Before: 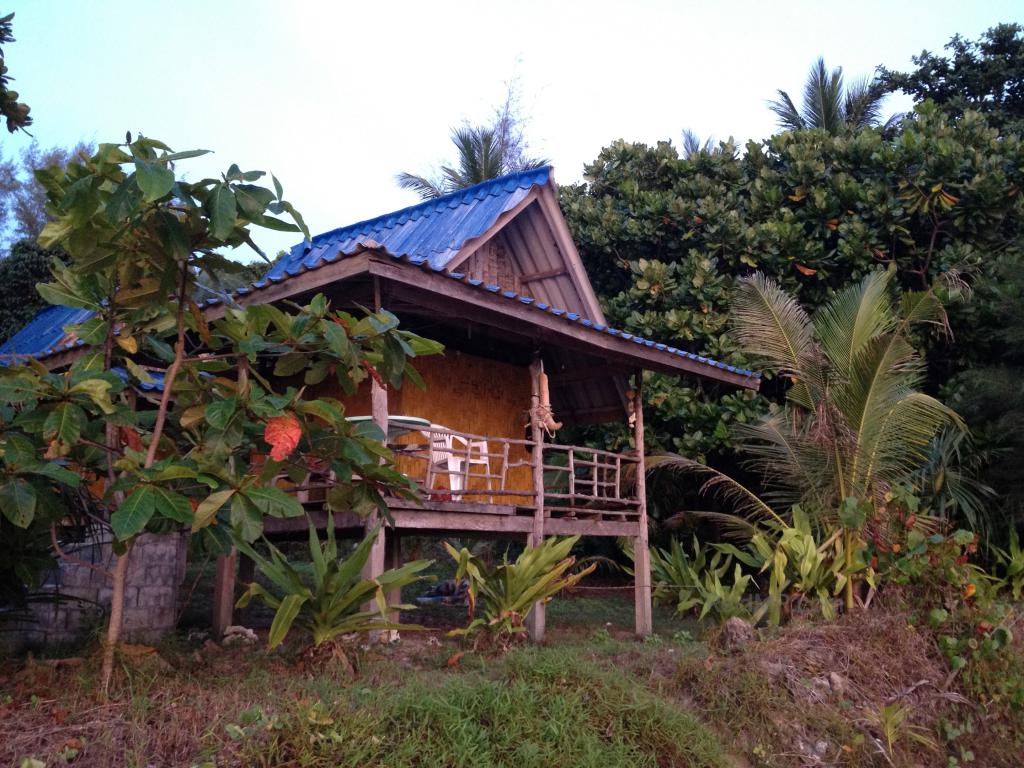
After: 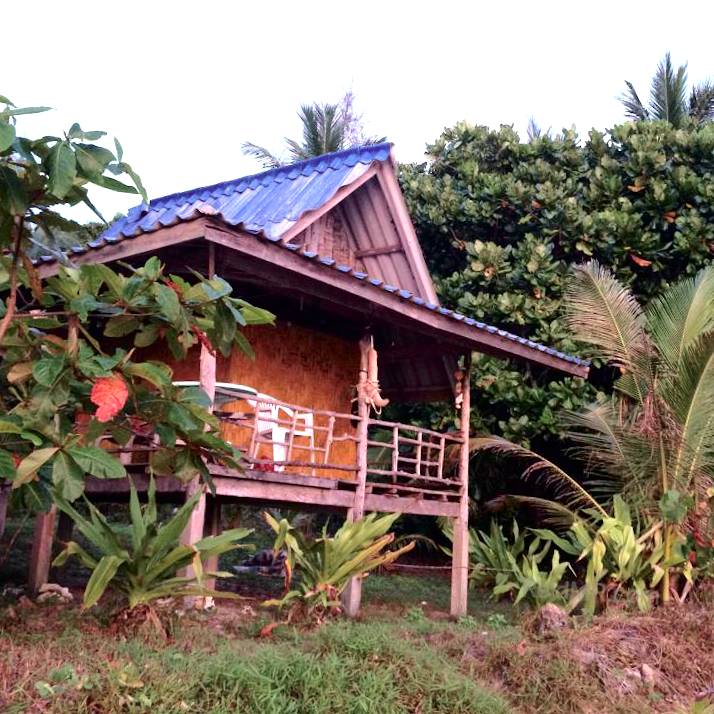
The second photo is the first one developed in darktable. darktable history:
exposure: exposure 0.921 EV, compensate highlight preservation false
tone curve: curves: ch0 [(0.003, 0) (0.066, 0.023) (0.149, 0.094) (0.264, 0.238) (0.395, 0.401) (0.517, 0.553) (0.716, 0.743) (0.813, 0.846) (1, 1)]; ch1 [(0, 0) (0.164, 0.115) (0.337, 0.332) (0.39, 0.398) (0.464, 0.461) (0.501, 0.5) (0.521, 0.529) (0.571, 0.588) (0.652, 0.681) (0.733, 0.749) (0.811, 0.796) (1, 1)]; ch2 [(0, 0) (0.337, 0.382) (0.464, 0.476) (0.501, 0.502) (0.527, 0.54) (0.556, 0.567) (0.6, 0.59) (0.687, 0.675) (1, 1)], color space Lab, independent channels, preserve colors none
crop and rotate: angle -3.27°, left 14.277%, top 0.028%, right 10.766%, bottom 0.028%
